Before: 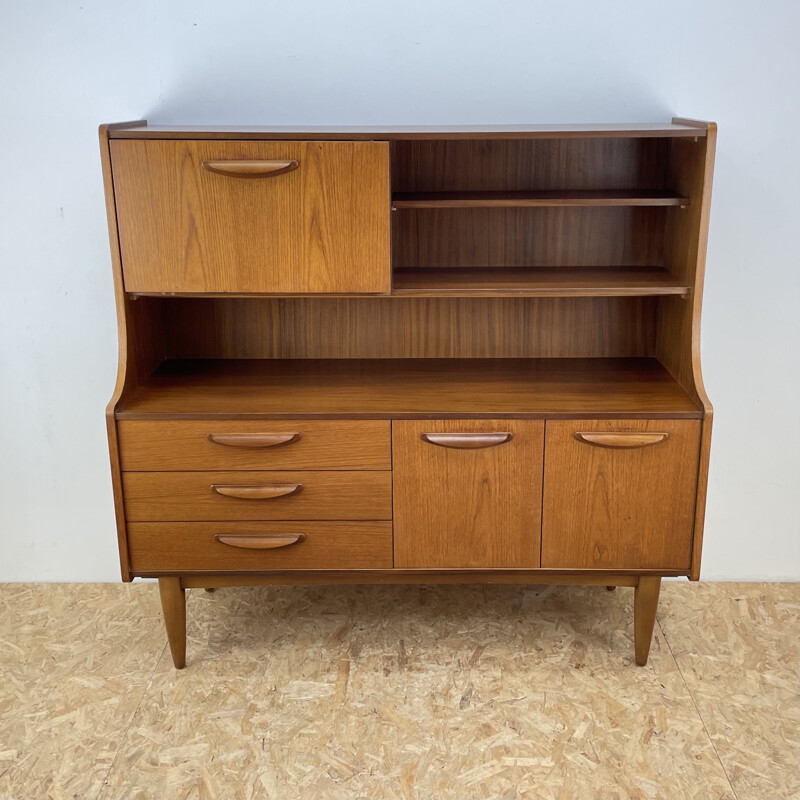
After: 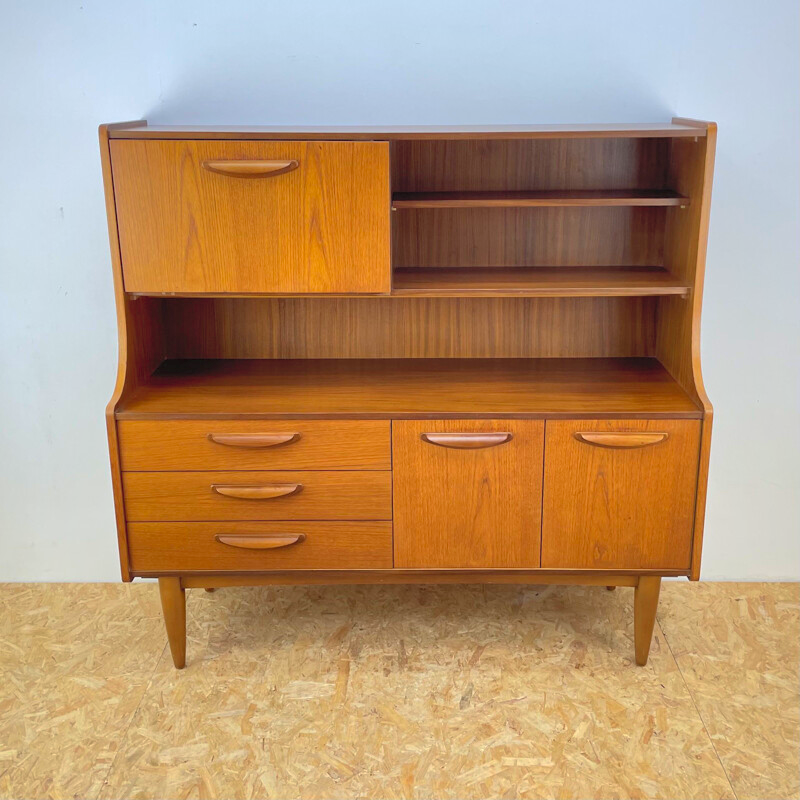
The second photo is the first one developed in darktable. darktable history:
shadows and highlights: on, module defaults
contrast brightness saturation: contrast 0.066, brightness 0.179, saturation 0.419
